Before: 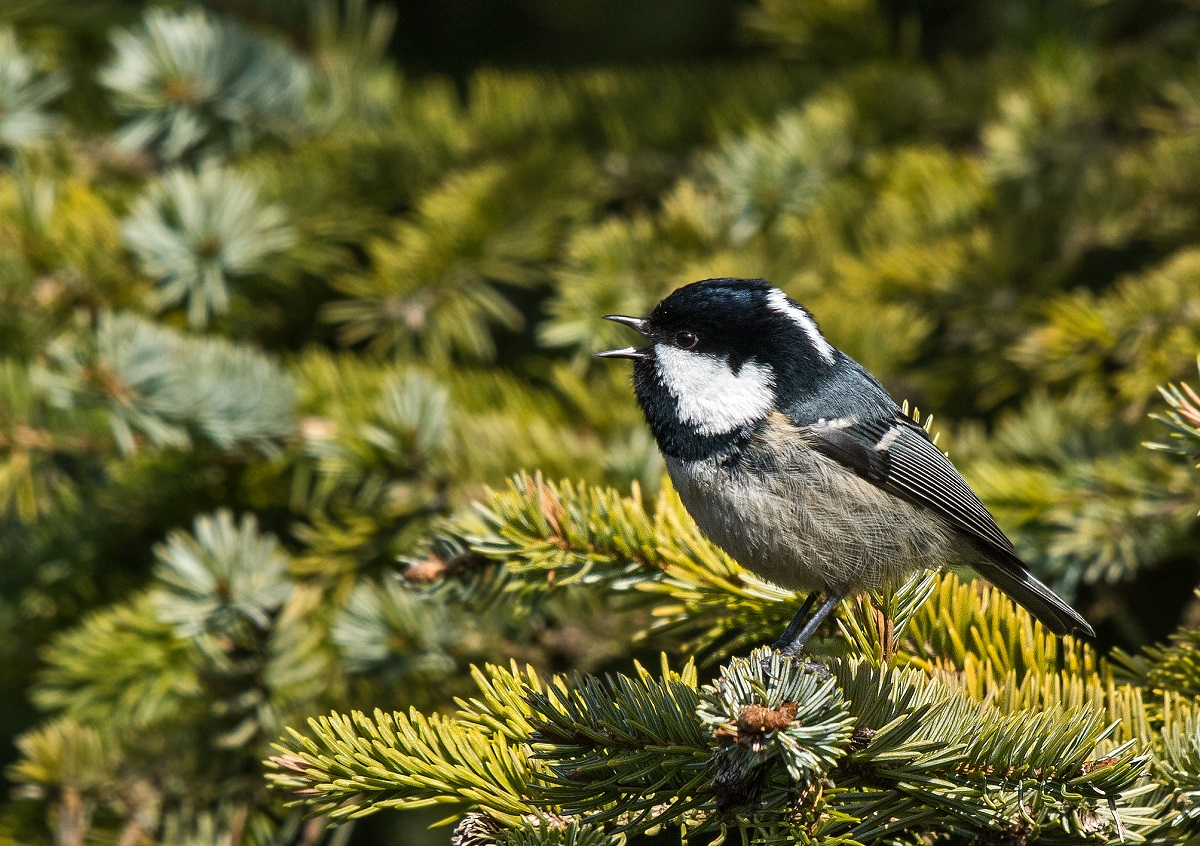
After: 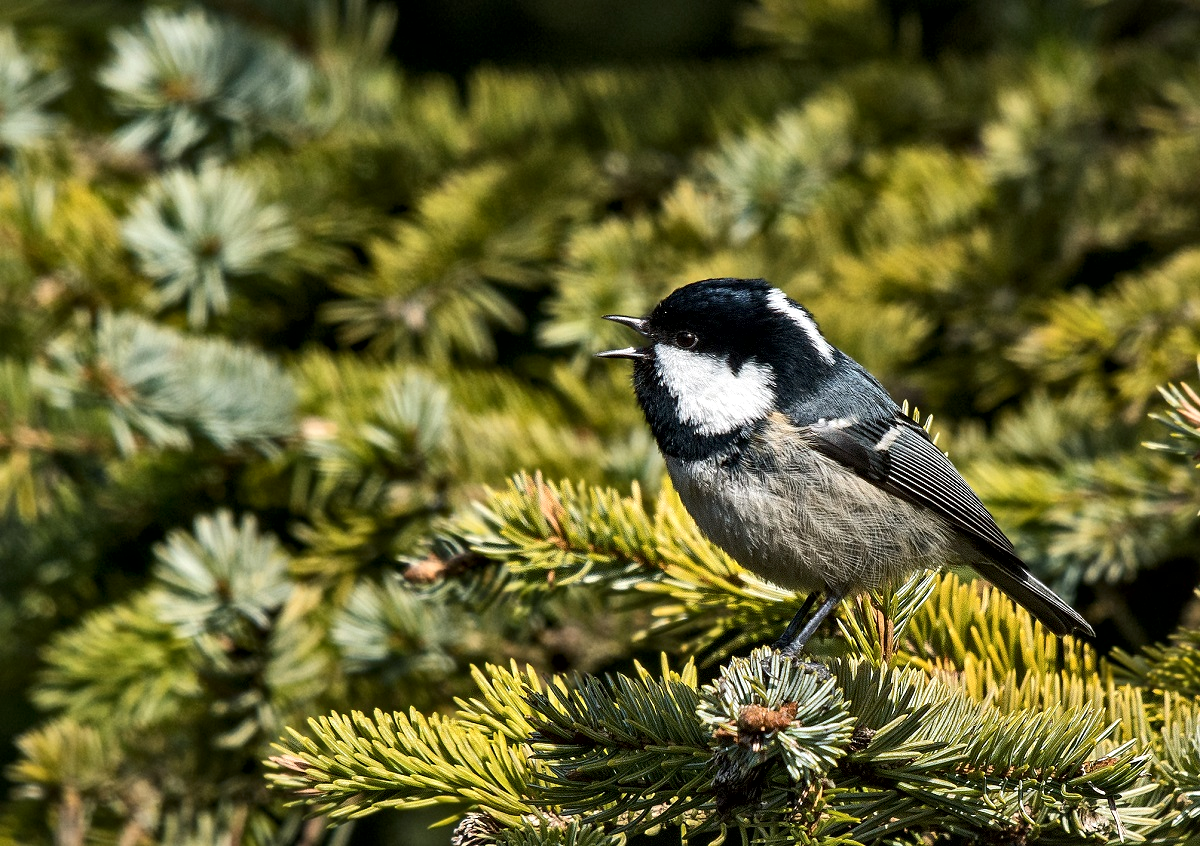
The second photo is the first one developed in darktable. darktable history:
tone equalizer: edges refinement/feathering 500, mask exposure compensation -1.57 EV, preserve details no
local contrast: mode bilateral grid, contrast 25, coarseness 60, detail 151%, midtone range 0.2
